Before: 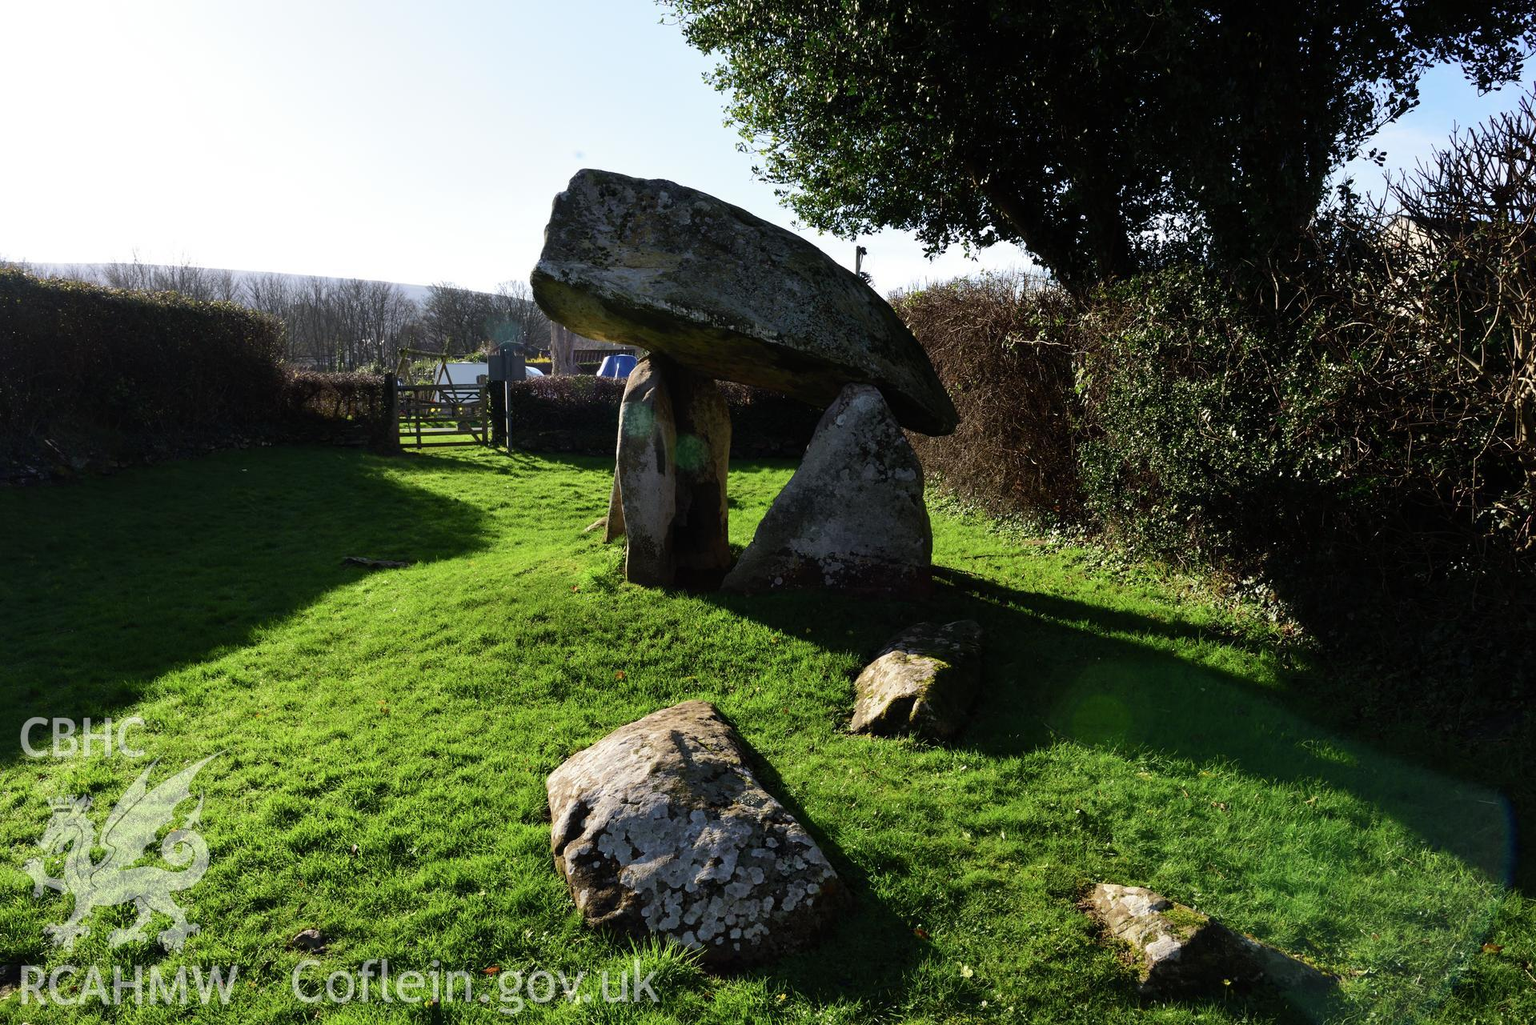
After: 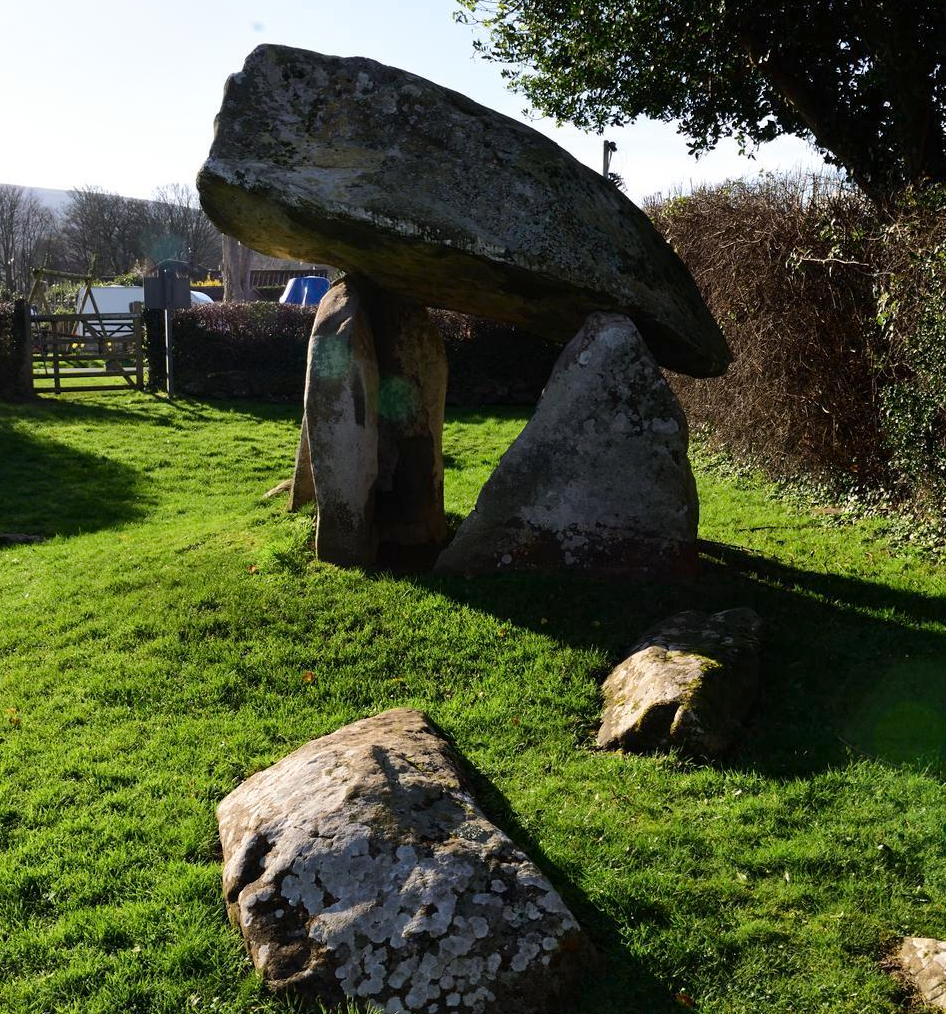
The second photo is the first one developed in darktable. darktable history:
crop and rotate: angle 0.018°, left 24.314%, top 13.047%, right 26.348%, bottom 7.759%
